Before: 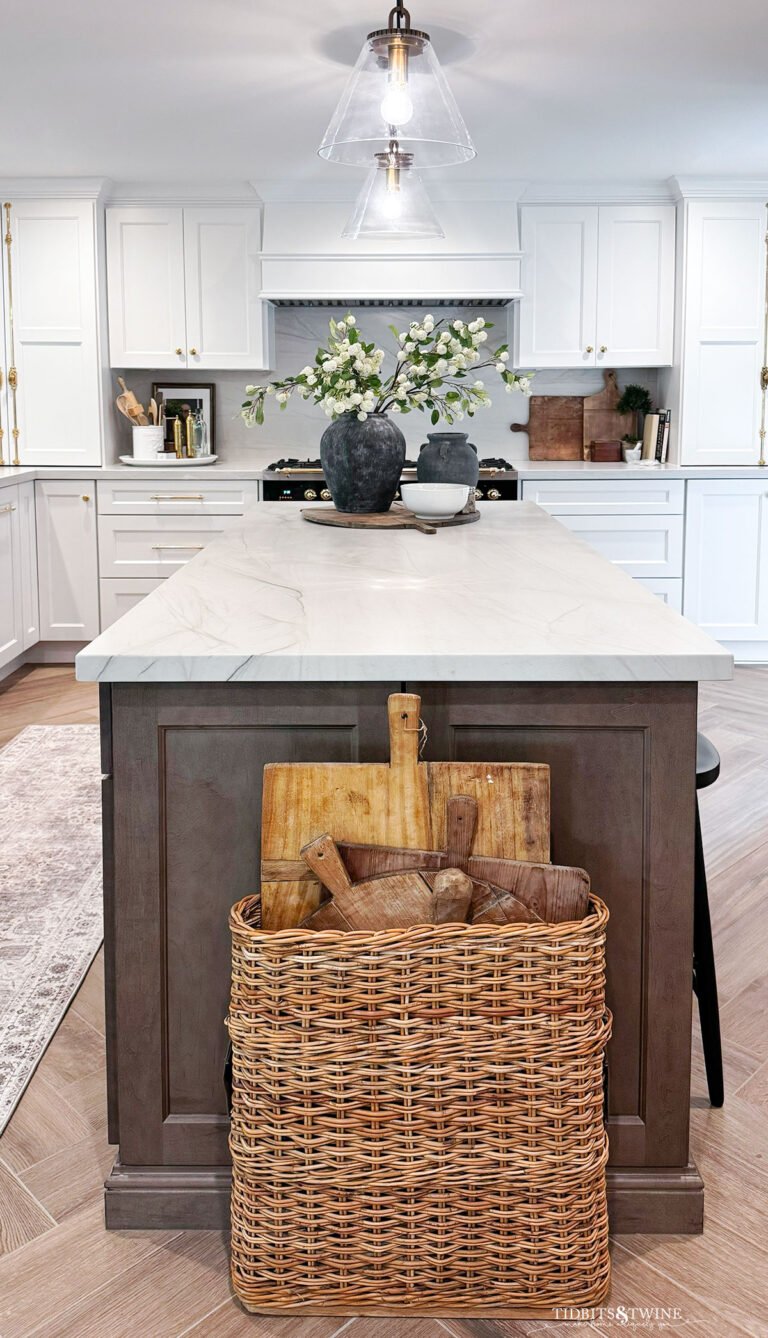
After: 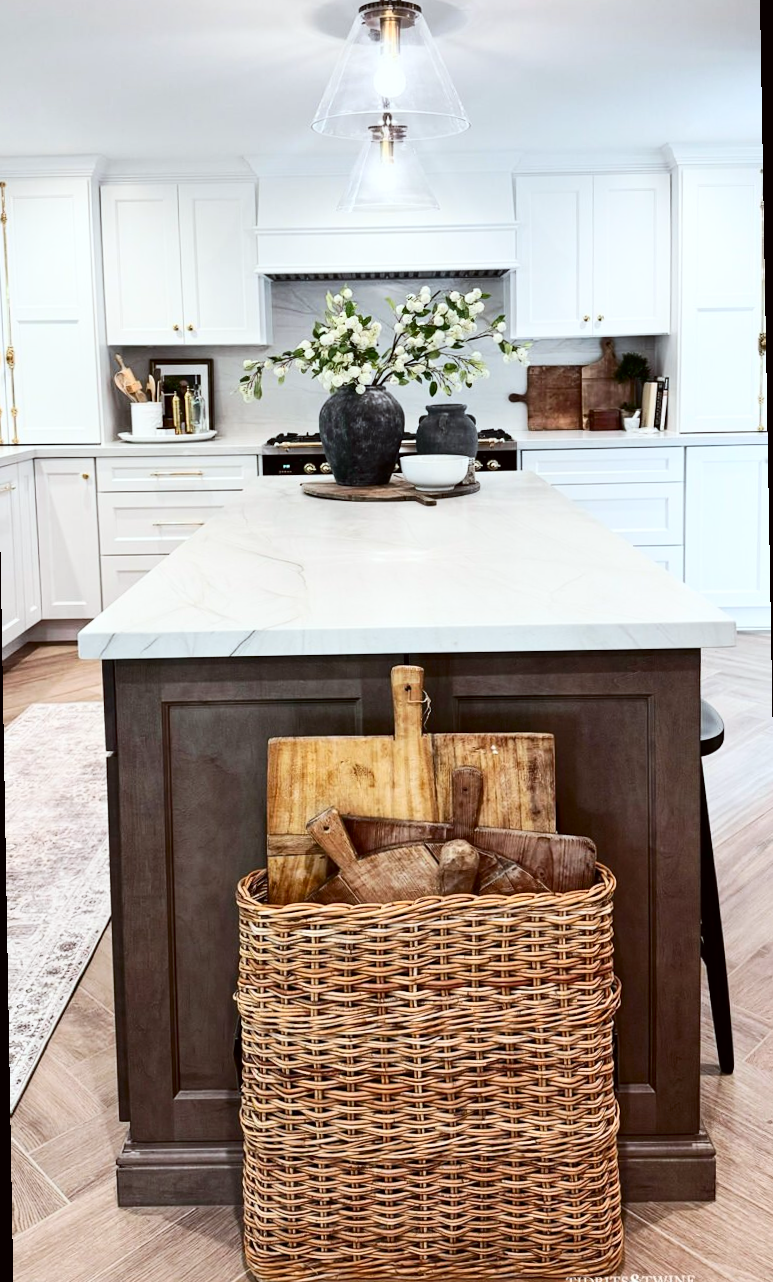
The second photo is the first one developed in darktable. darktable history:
rotate and perspective: rotation -1°, crop left 0.011, crop right 0.989, crop top 0.025, crop bottom 0.975
color correction: highlights a* -2.73, highlights b* -2.09, shadows a* 2.41, shadows b* 2.73
contrast brightness saturation: contrast 0.28
